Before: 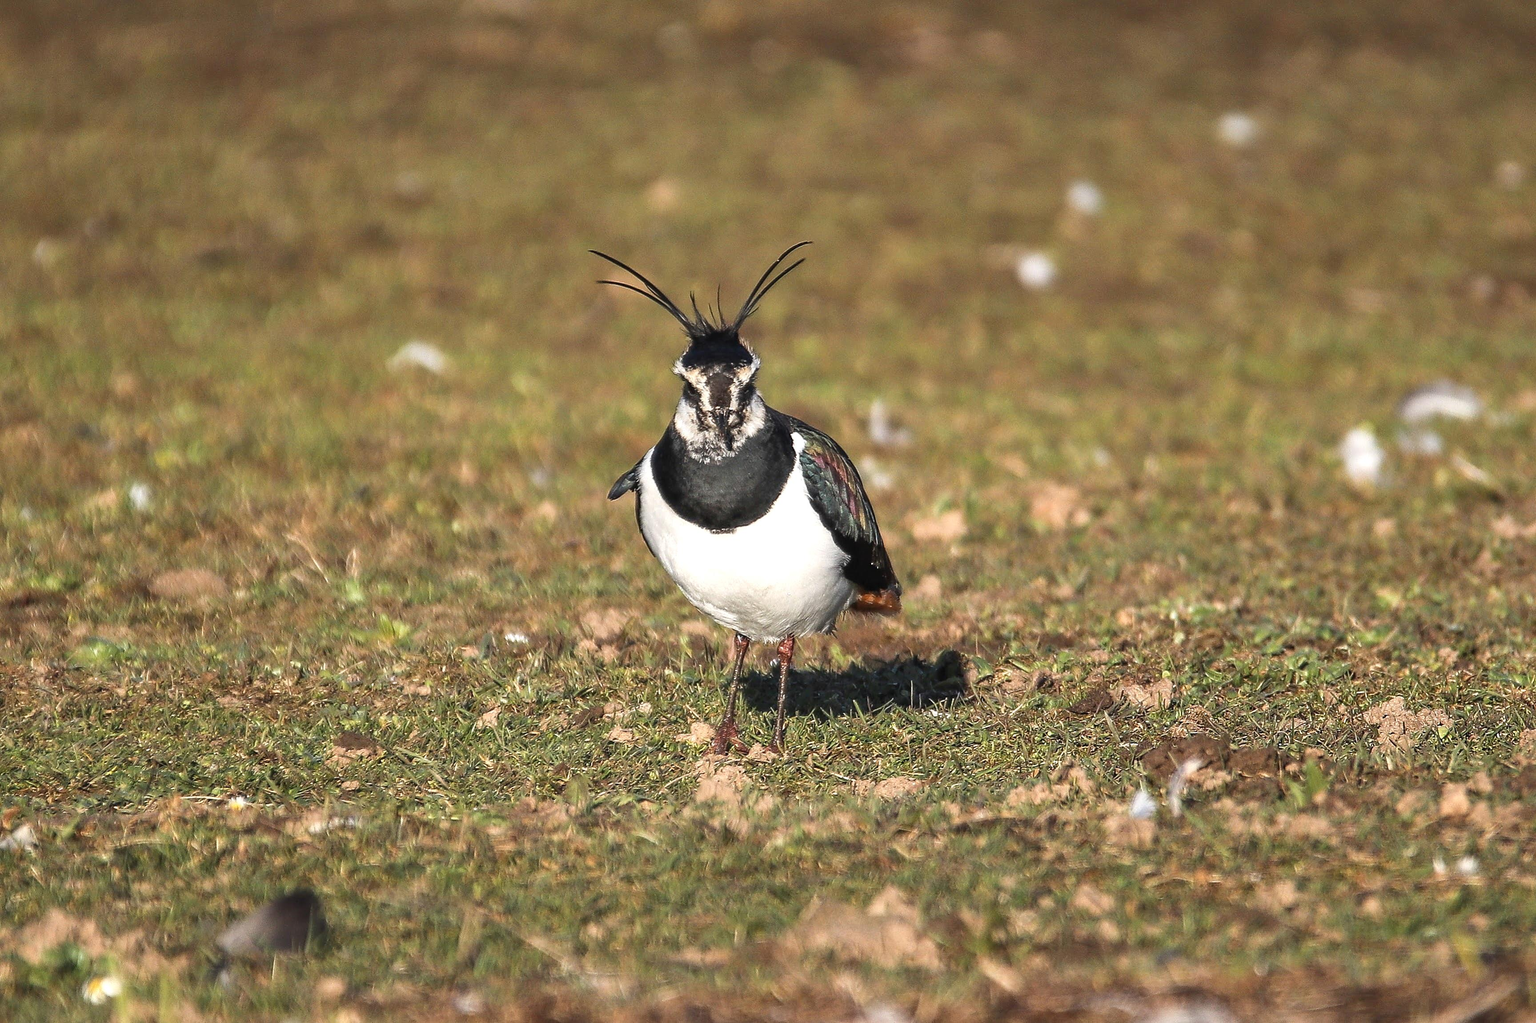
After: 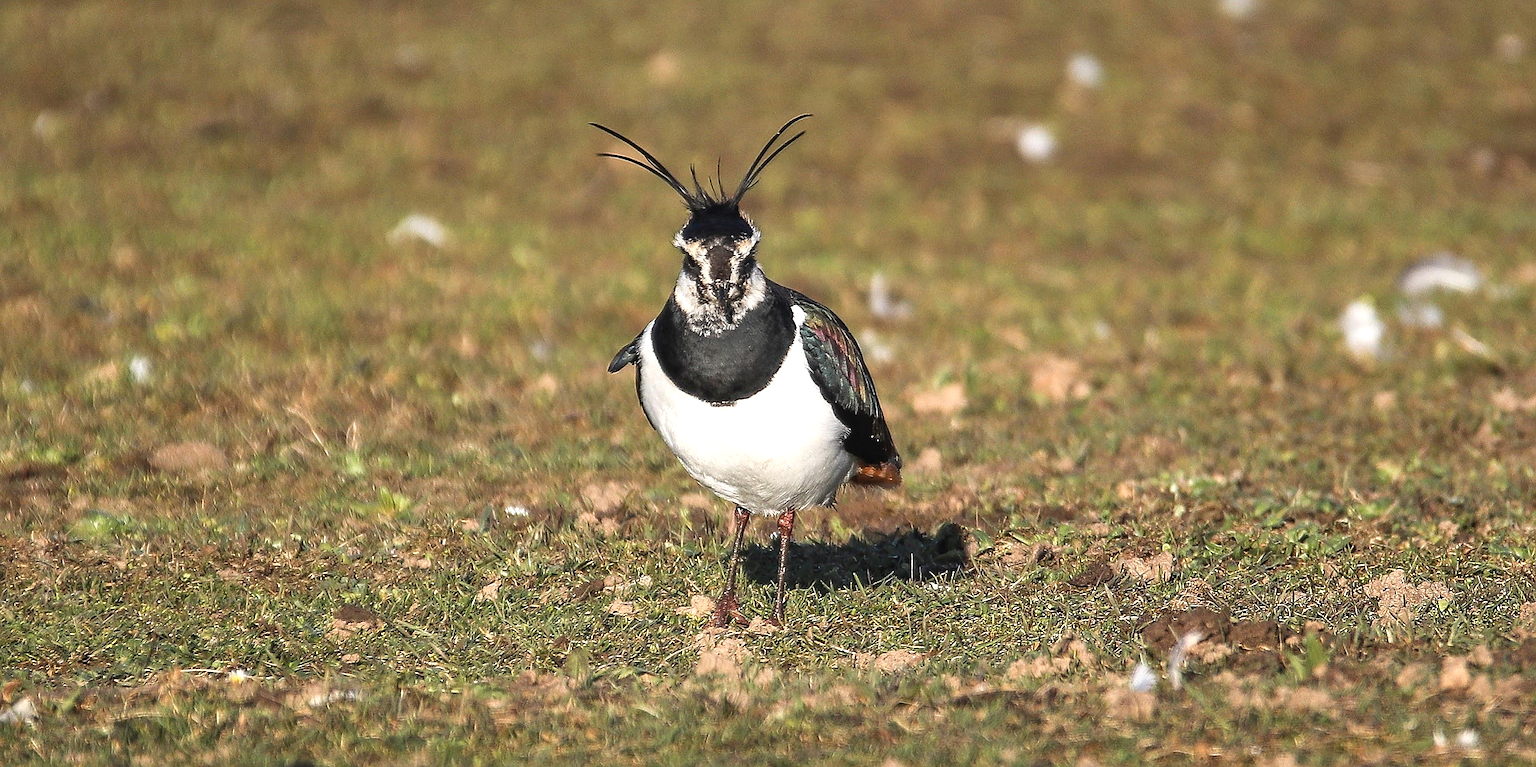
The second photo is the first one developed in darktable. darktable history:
levels: levels [0, 0.492, 0.984]
sharpen: on, module defaults
crop and rotate: top 12.5%, bottom 12.5%
